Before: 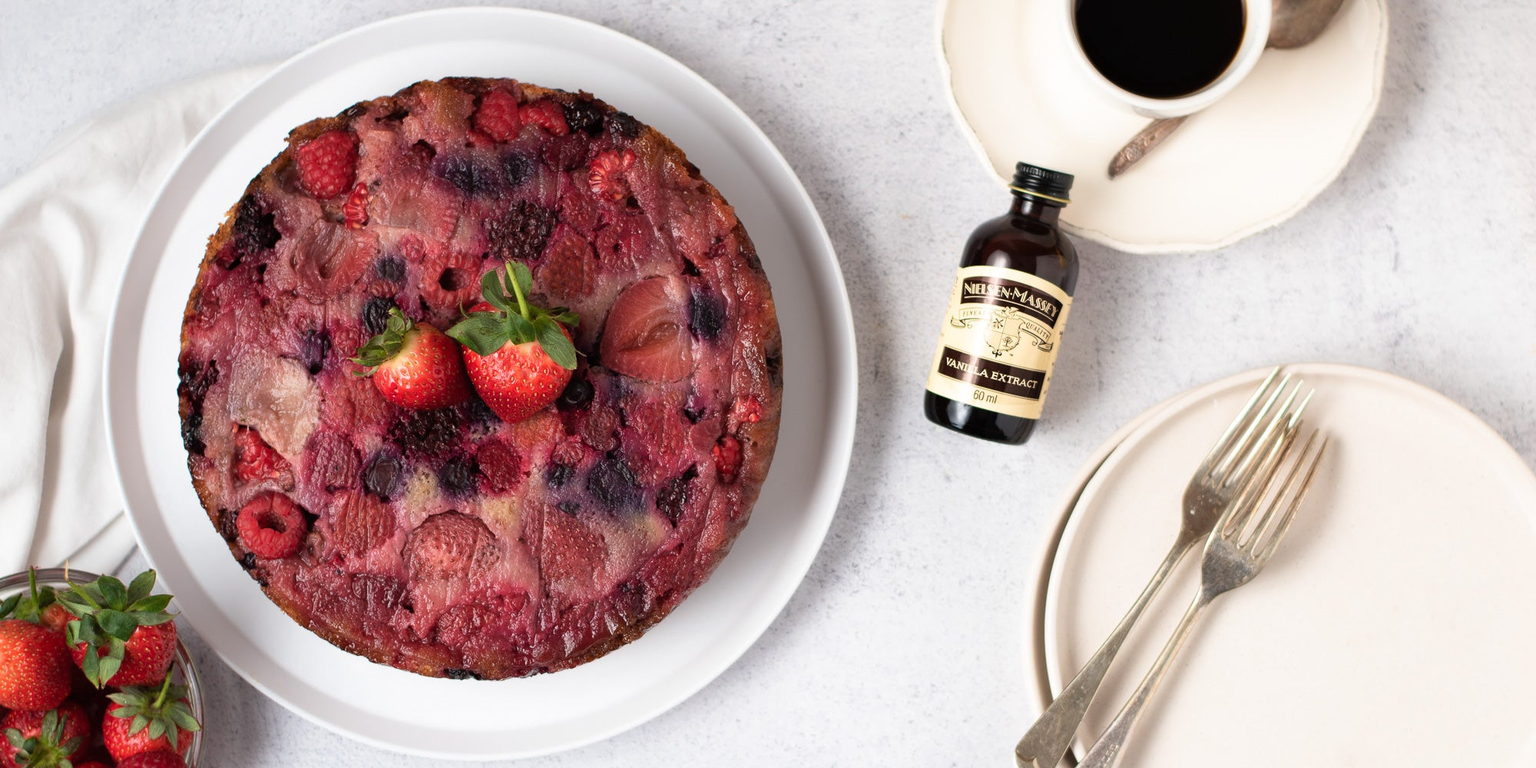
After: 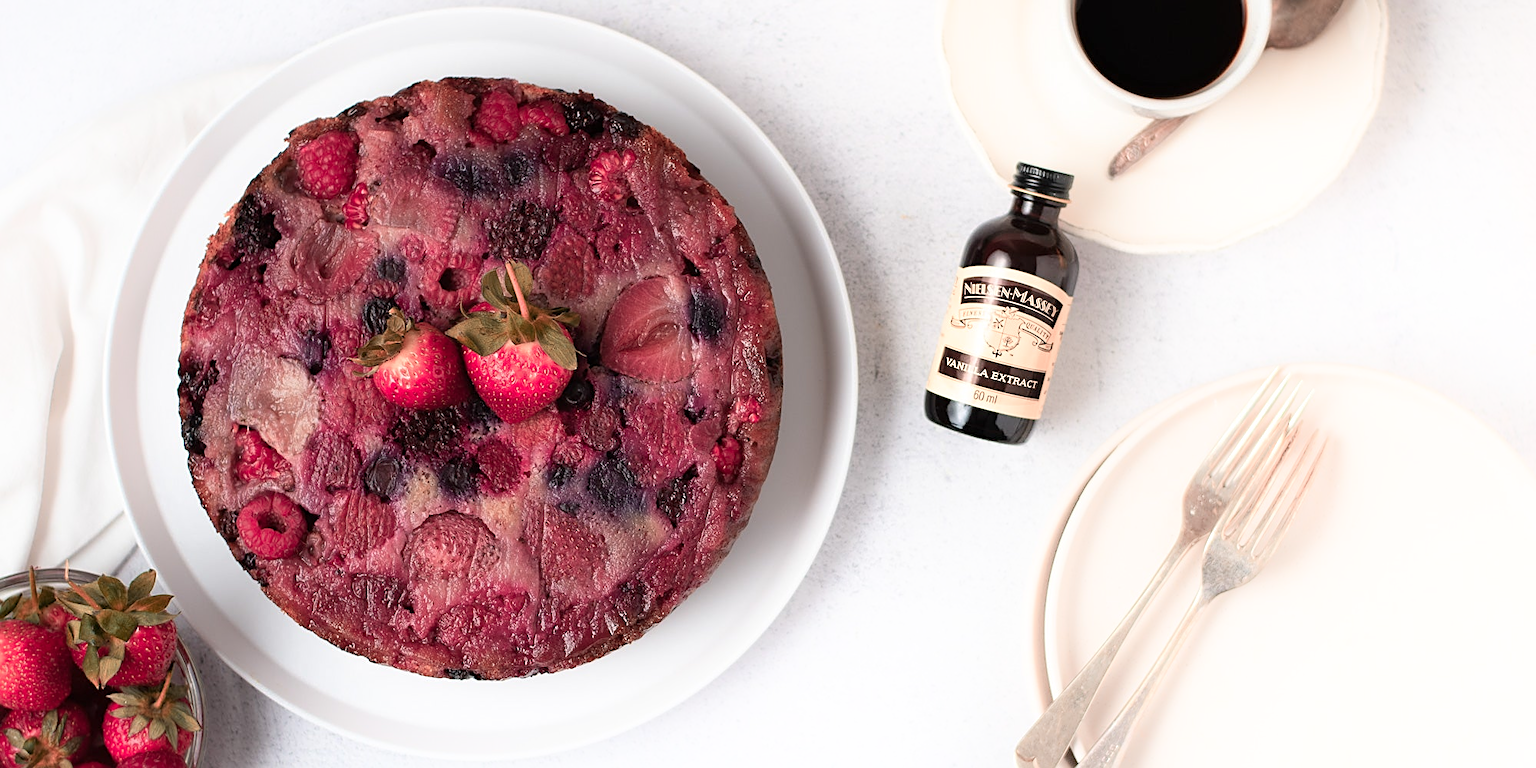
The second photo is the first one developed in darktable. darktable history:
shadows and highlights: highlights 69.39, soften with gaussian
sharpen: on, module defaults
color zones: curves: ch2 [(0, 0.488) (0.143, 0.417) (0.286, 0.212) (0.429, 0.179) (0.571, 0.154) (0.714, 0.415) (0.857, 0.495) (1, 0.488)]
